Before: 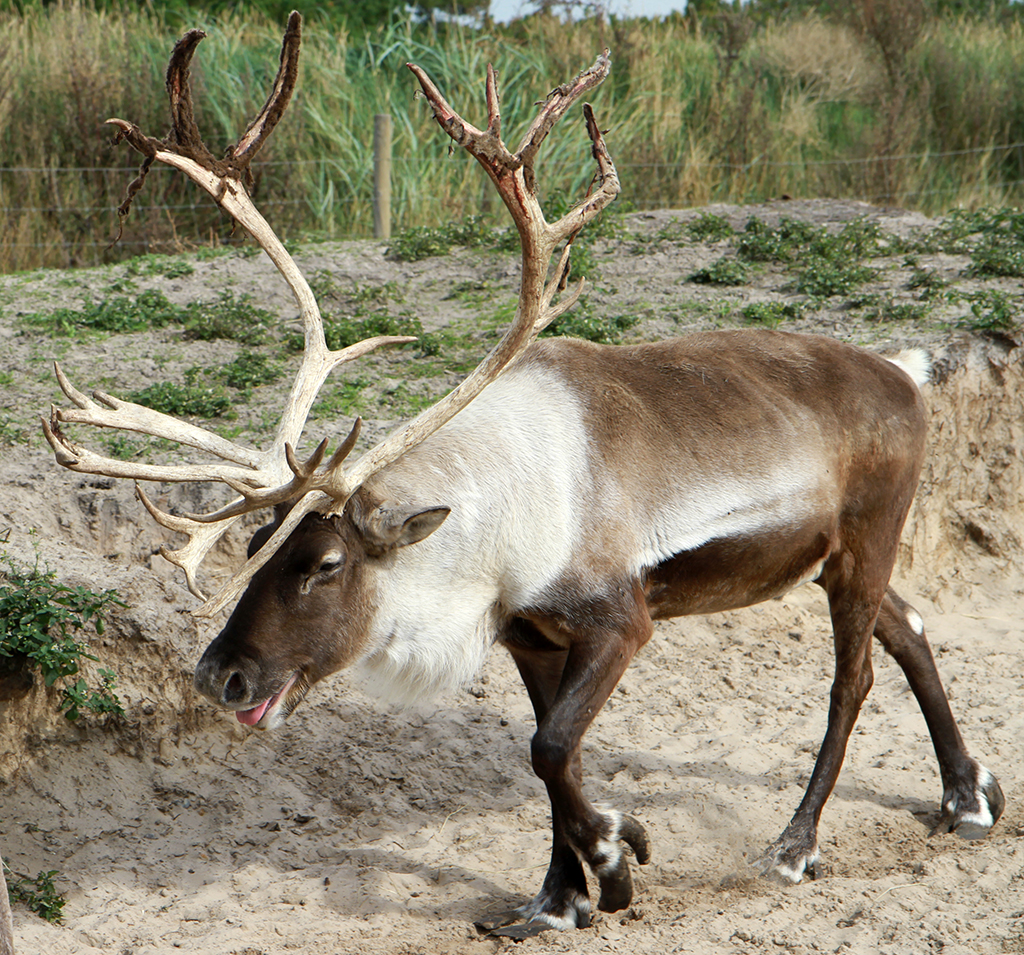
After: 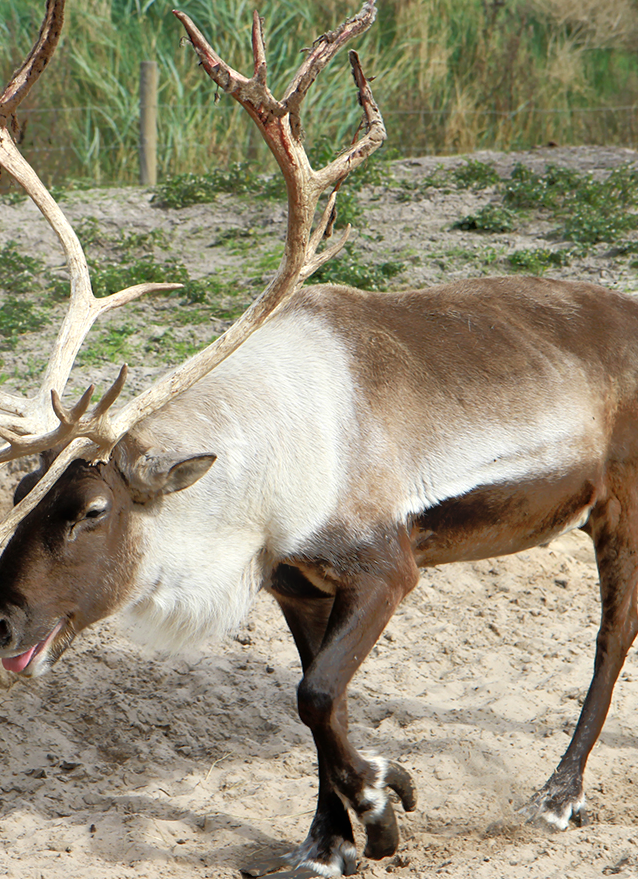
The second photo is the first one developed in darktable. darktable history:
tone equalizer: -8 EV -0.528 EV, -7 EV -0.319 EV, -6 EV -0.083 EV, -5 EV 0.413 EV, -4 EV 0.985 EV, -3 EV 0.791 EV, -2 EV -0.01 EV, -1 EV 0.14 EV, +0 EV -0.012 EV, smoothing 1
crop and rotate: left 22.918%, top 5.629%, right 14.711%, bottom 2.247%
bloom: size 9%, threshold 100%, strength 7%
